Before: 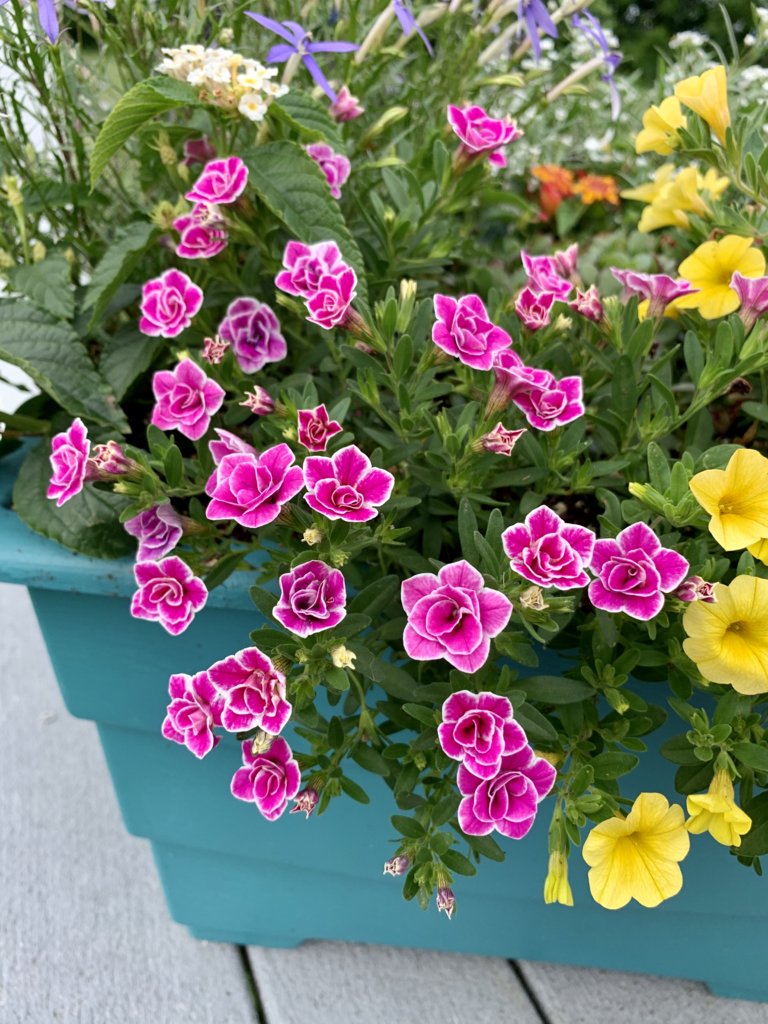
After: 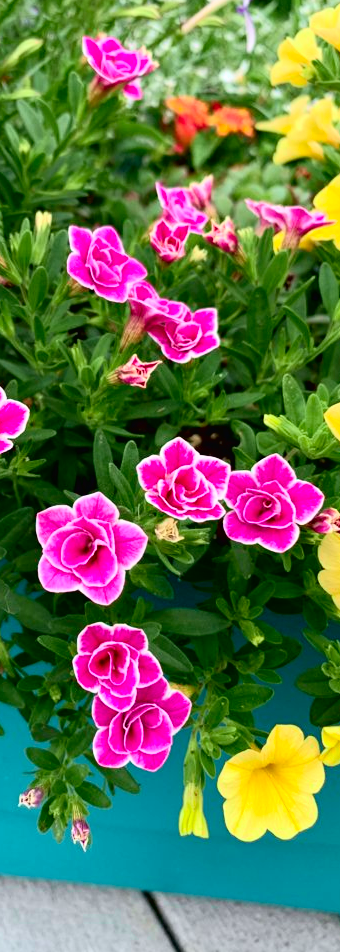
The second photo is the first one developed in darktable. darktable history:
crop: left 47.628%, top 6.643%, right 7.874%
tone curve: curves: ch0 [(0, 0.013) (0.054, 0.018) (0.205, 0.191) (0.289, 0.292) (0.39, 0.424) (0.493, 0.551) (0.647, 0.752) (0.796, 0.887) (1, 0.998)]; ch1 [(0, 0) (0.371, 0.339) (0.477, 0.452) (0.494, 0.495) (0.501, 0.501) (0.51, 0.516) (0.54, 0.557) (0.572, 0.605) (0.625, 0.687) (0.774, 0.841) (1, 1)]; ch2 [(0, 0) (0.32, 0.281) (0.403, 0.399) (0.441, 0.428) (0.47, 0.469) (0.498, 0.496) (0.524, 0.543) (0.551, 0.579) (0.633, 0.665) (0.7, 0.711) (1, 1)], color space Lab, independent channels, preserve colors none
